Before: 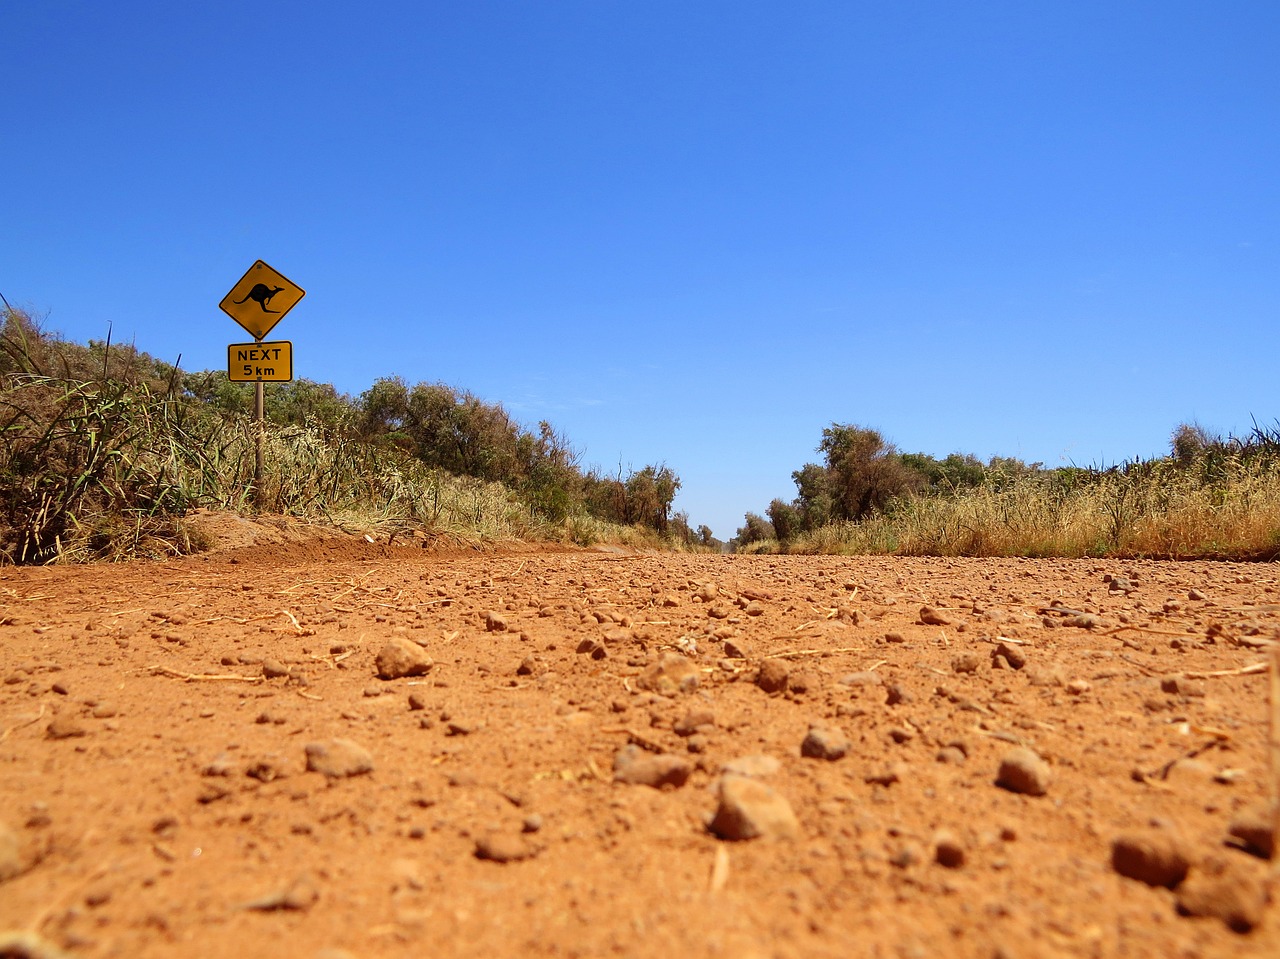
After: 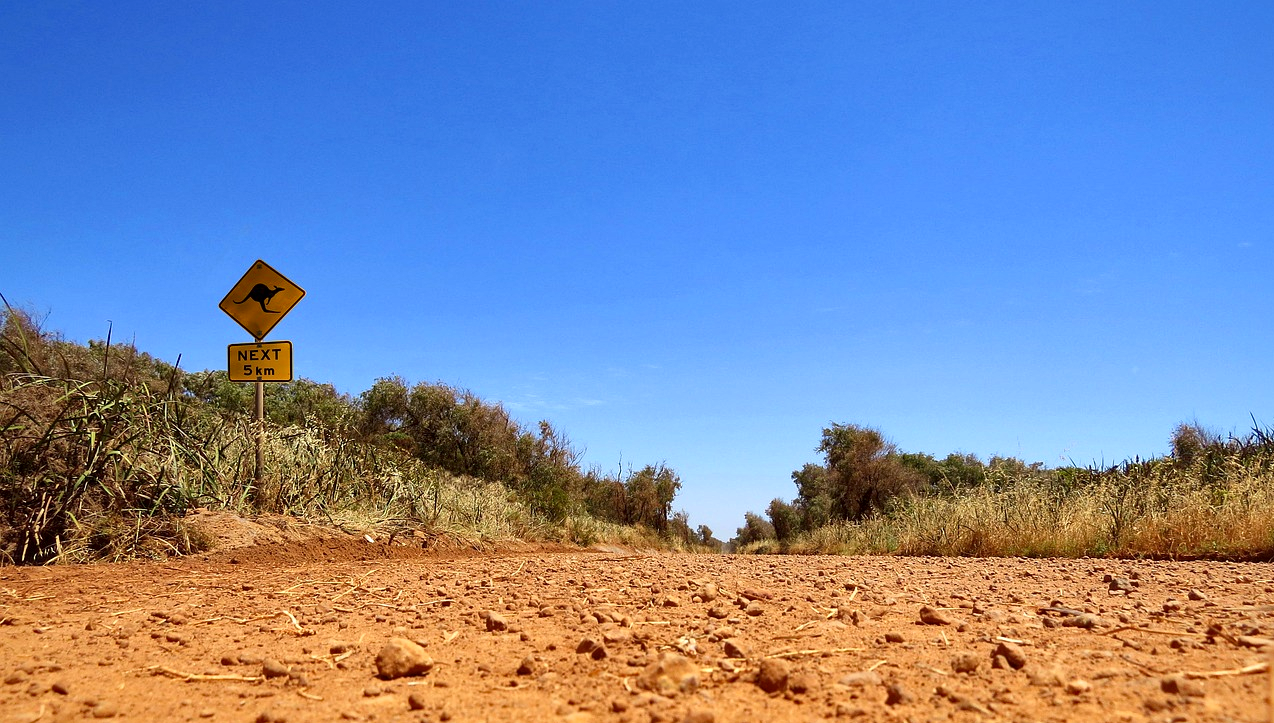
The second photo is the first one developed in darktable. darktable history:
haze removal: compatibility mode true, adaptive false
exposure: exposure 0.075 EV, compensate highlight preservation false
crop: bottom 24.544%
local contrast: mode bilateral grid, contrast 19, coarseness 51, detail 147%, midtone range 0.2
